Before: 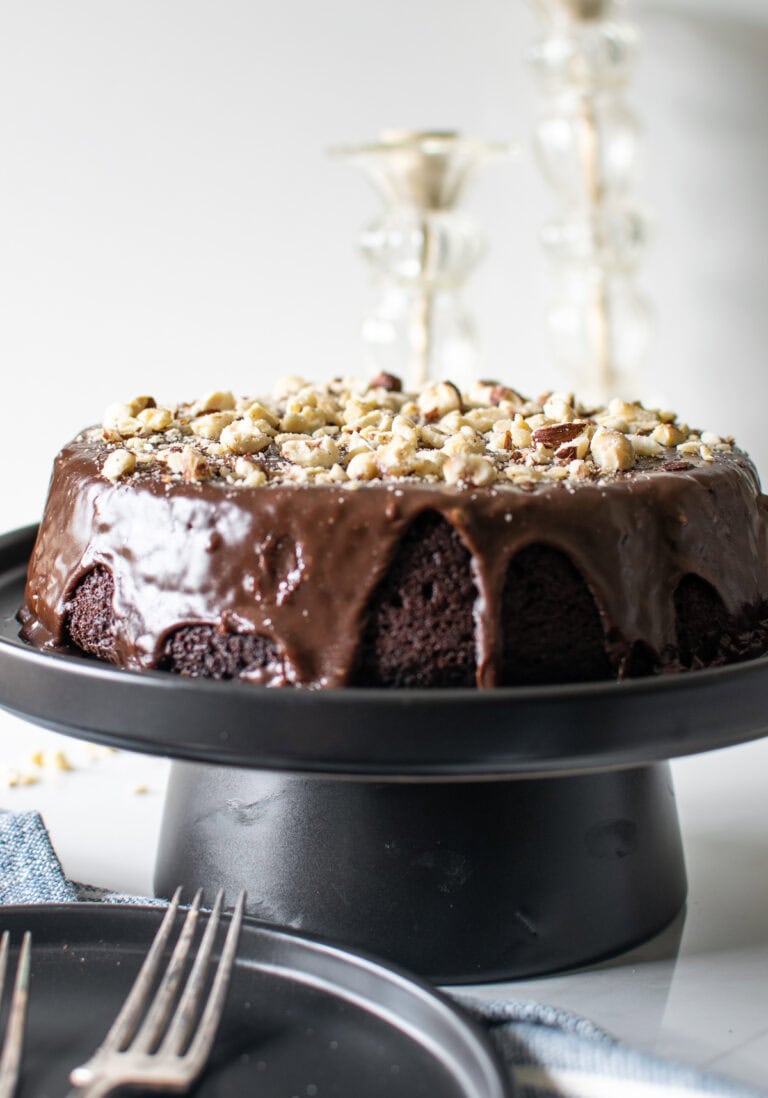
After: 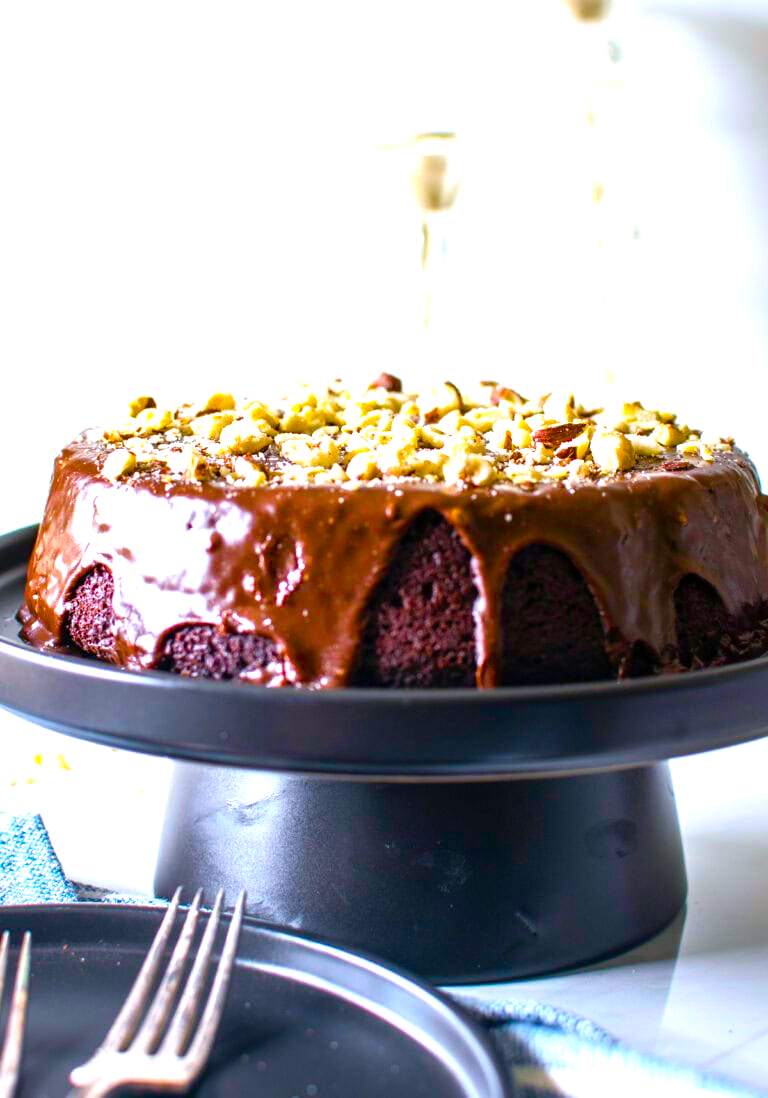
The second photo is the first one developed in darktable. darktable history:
color balance rgb: linear chroma grading › global chroma 25%, perceptual saturation grading › global saturation 40%, perceptual saturation grading › highlights -50%, perceptual saturation grading › shadows 30%, perceptual brilliance grading › global brilliance 25%, global vibrance 60%
white balance: red 0.984, blue 1.059
